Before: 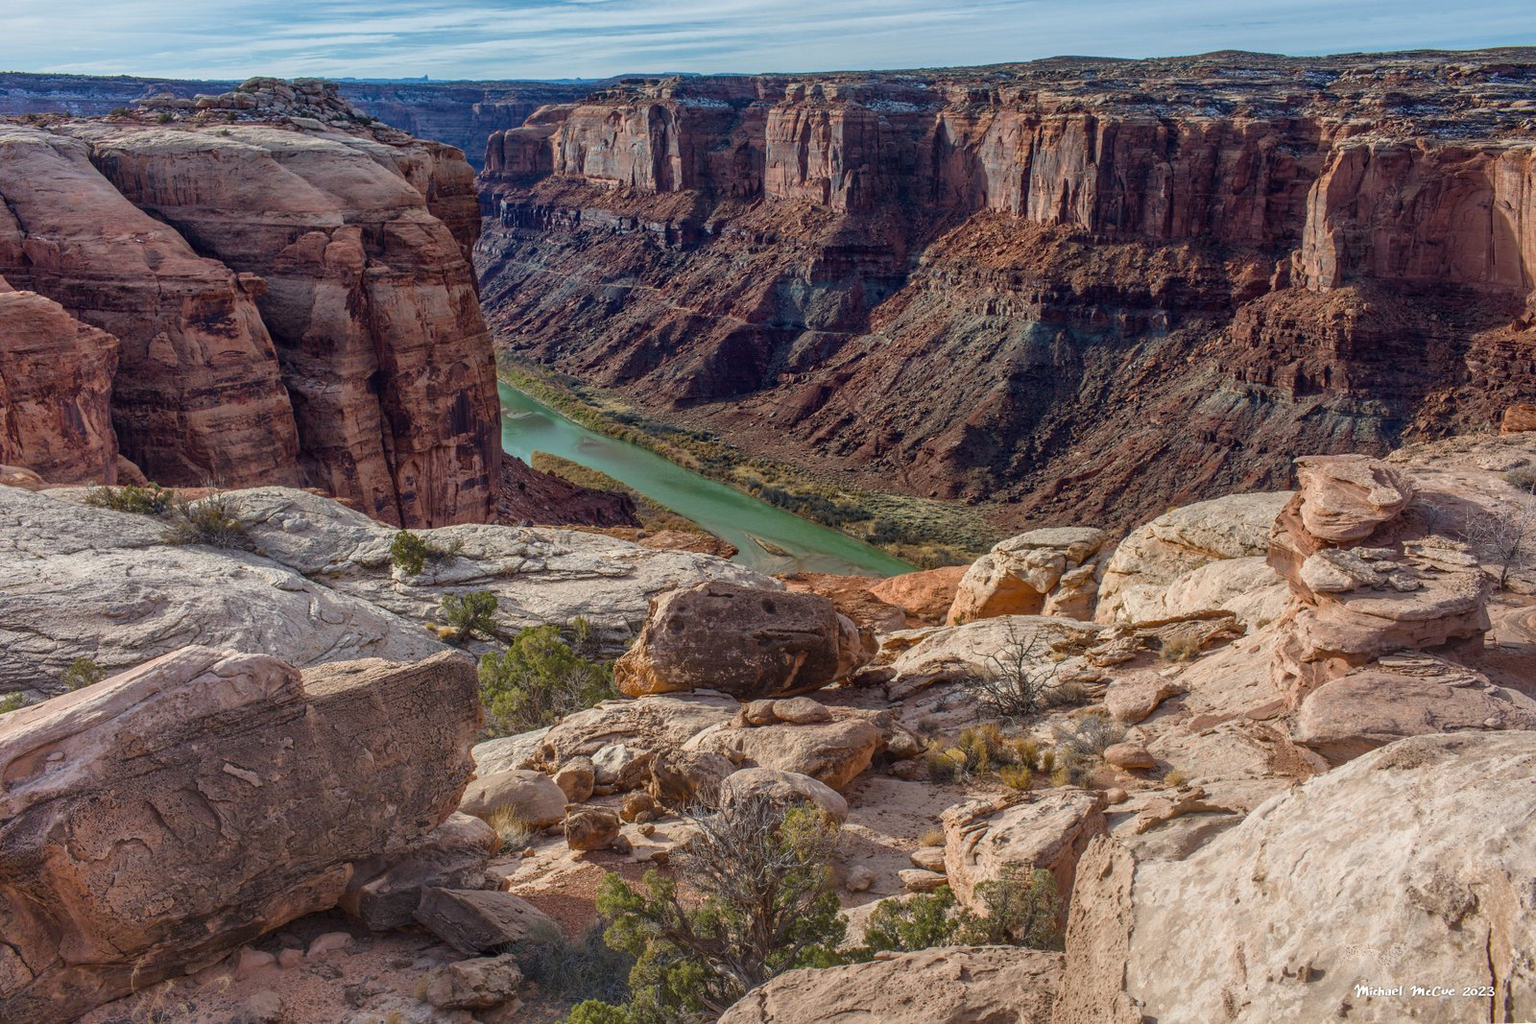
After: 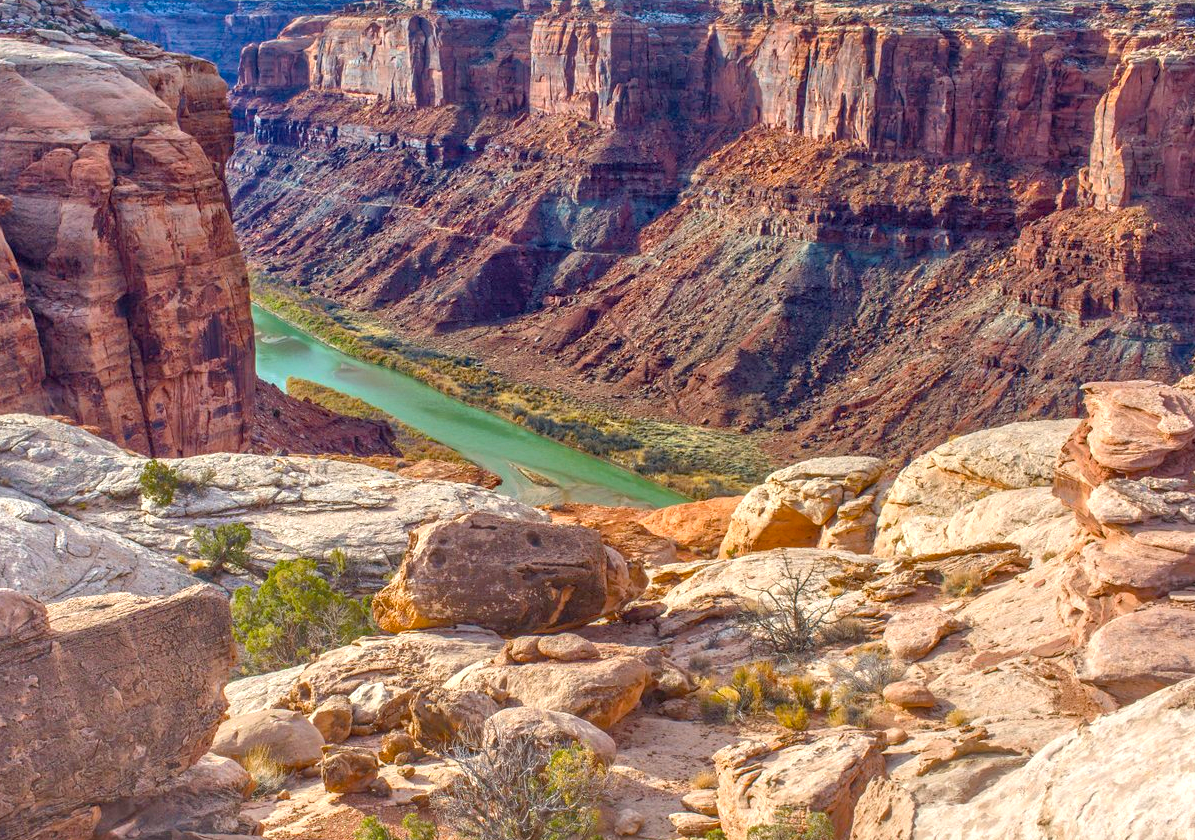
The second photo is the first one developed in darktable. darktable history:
crop: left 16.738%, top 8.72%, right 8.535%, bottom 12.476%
exposure: exposure 0.606 EV, compensate highlight preservation false
tone equalizer: -8 EV 1.03 EV, -7 EV 1.04 EV, -6 EV 0.966 EV, -5 EV 1.01 EV, -4 EV 1.02 EV, -3 EV 0.738 EV, -2 EV 0.474 EV, -1 EV 0.245 EV
color balance rgb: perceptual saturation grading › global saturation 19.464%, global vibrance 20%
